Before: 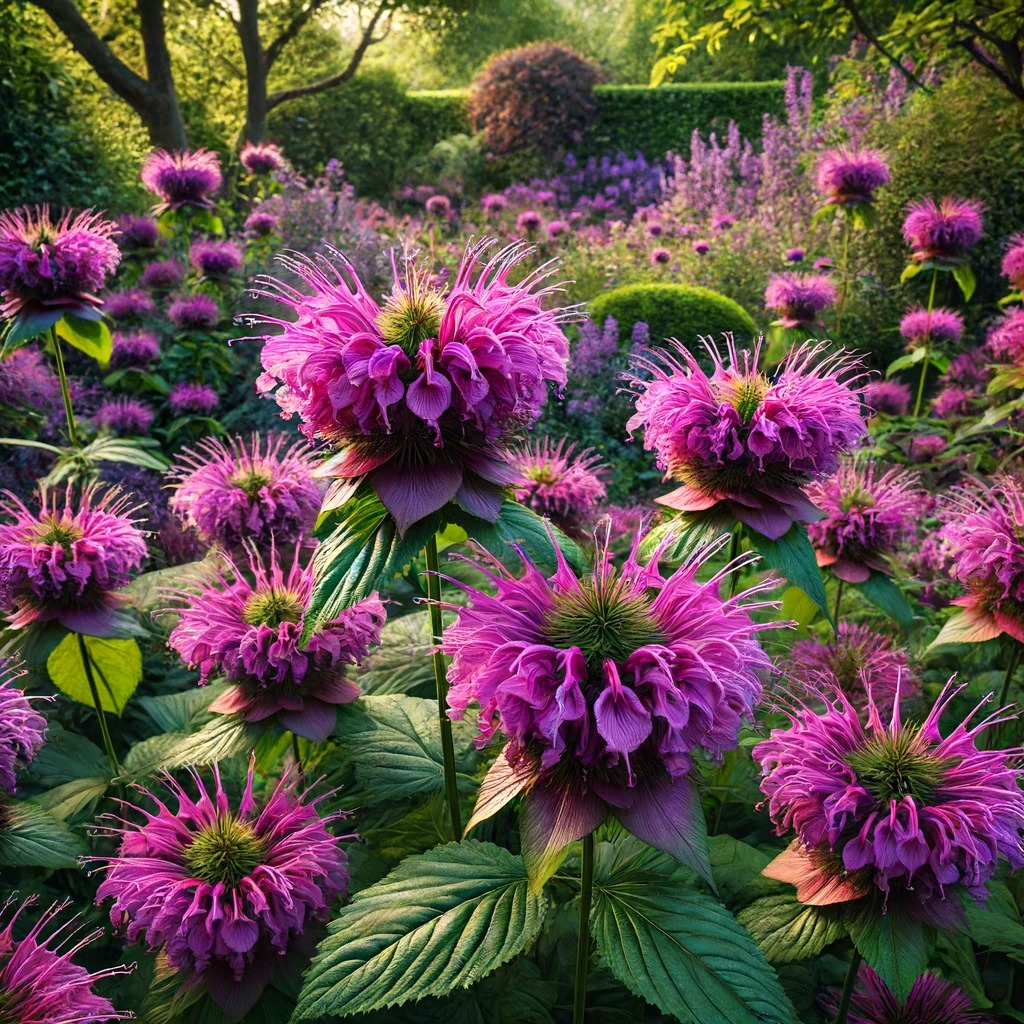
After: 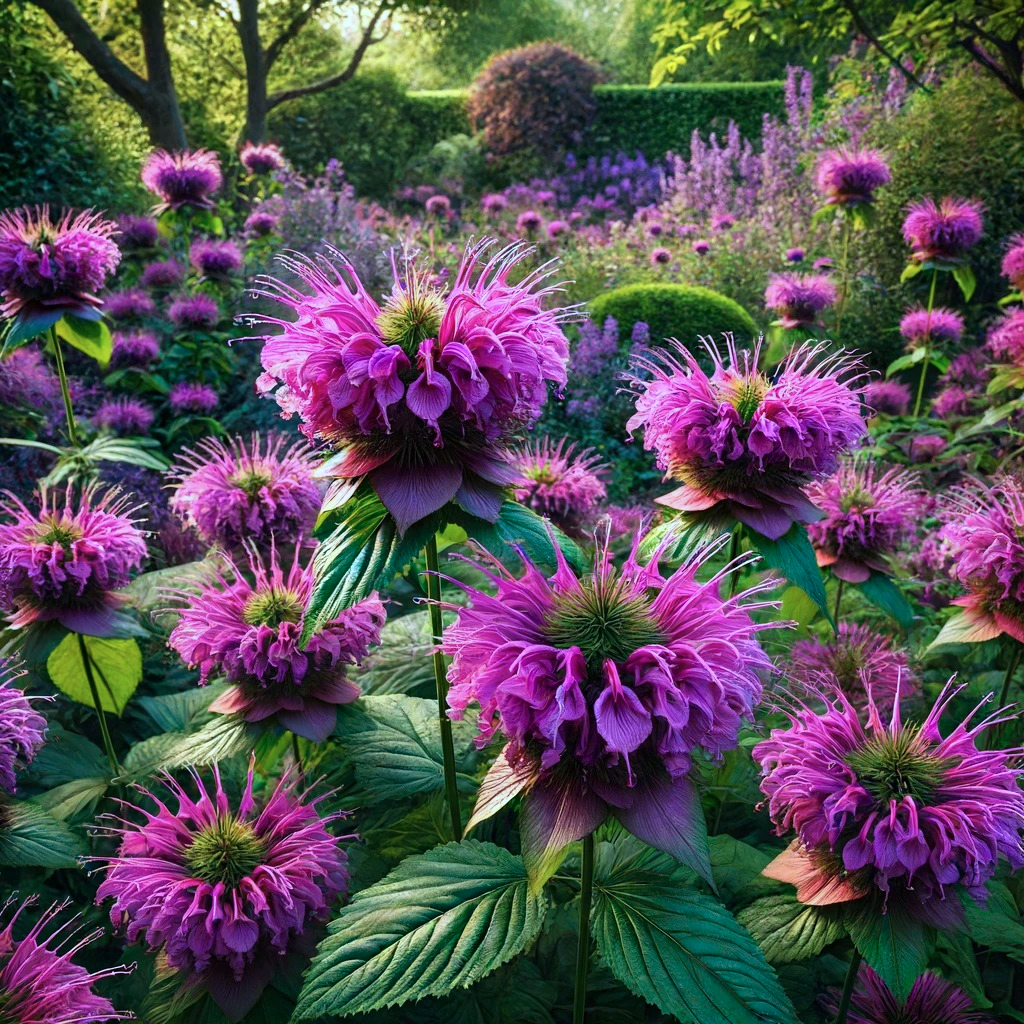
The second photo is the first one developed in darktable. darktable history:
color calibration: illuminant Planckian (black body), x 0.378, y 0.375, temperature 4065 K
